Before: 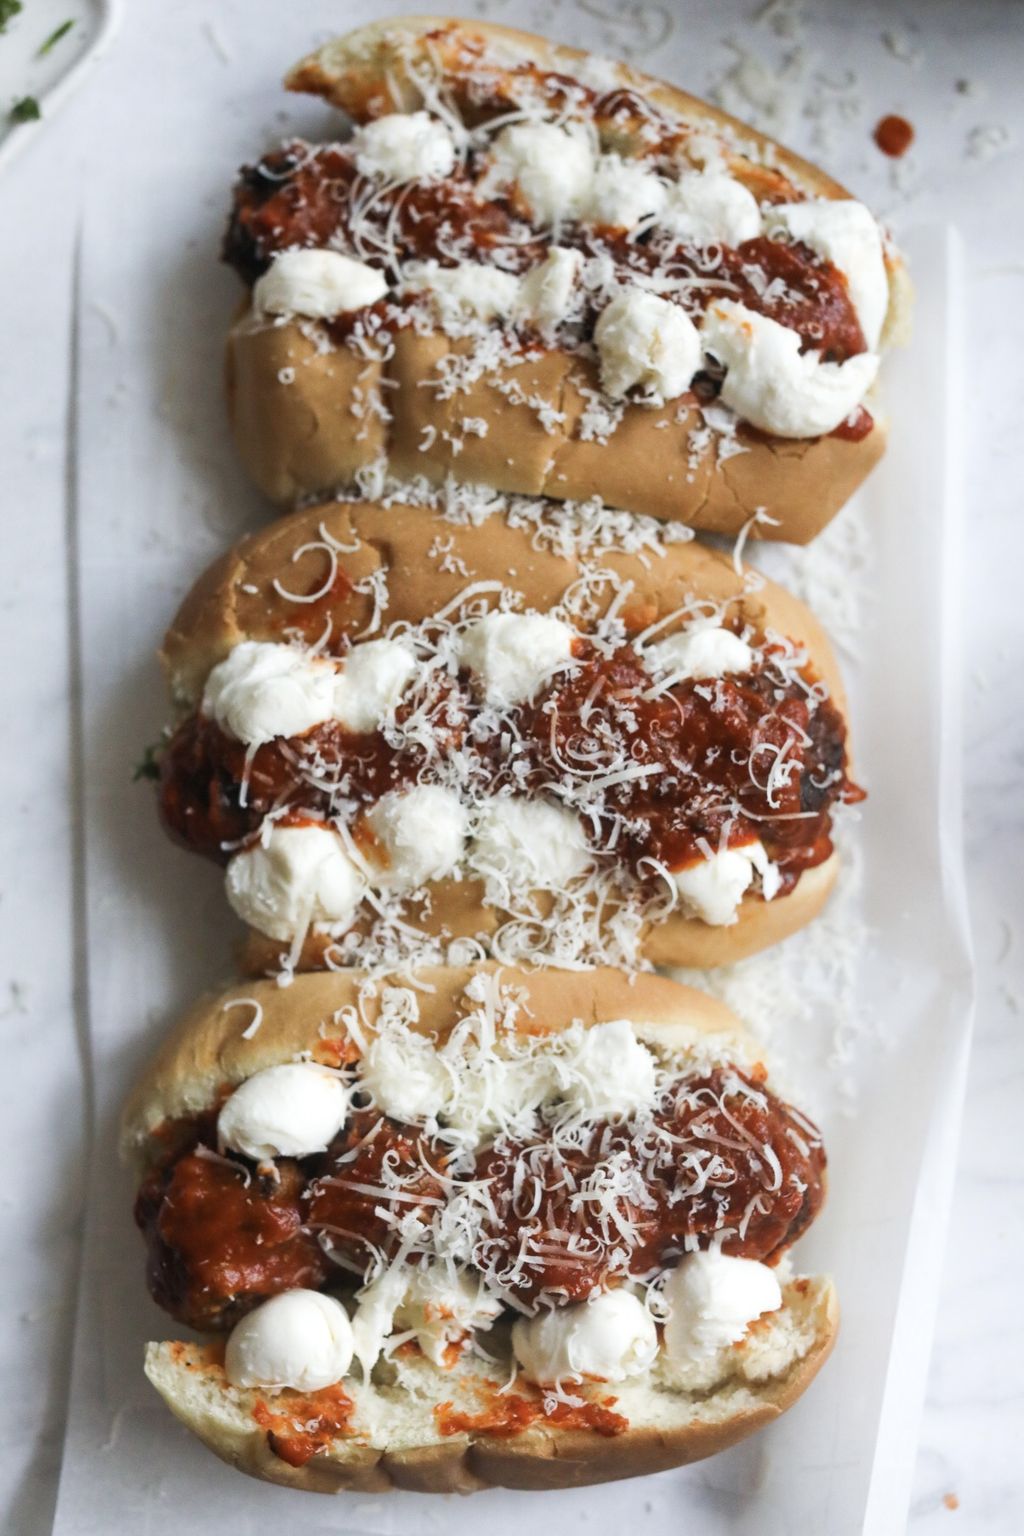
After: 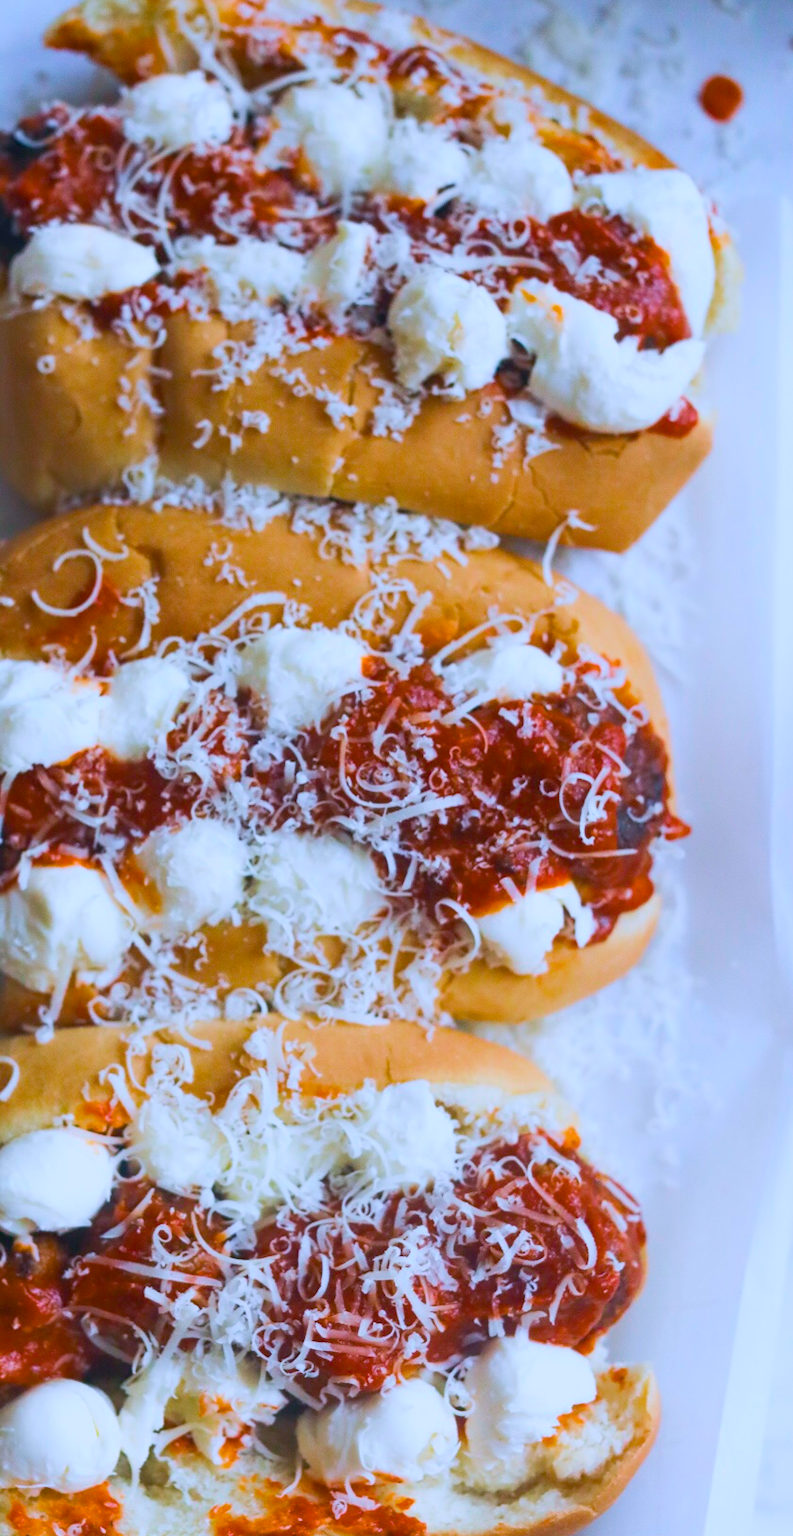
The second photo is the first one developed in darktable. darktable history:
color calibration: illuminant custom, x 0.373, y 0.389, temperature 4226.75 K
crop and rotate: left 23.929%, top 3.115%, right 6.3%, bottom 6.842%
color balance rgb: power › chroma 0.996%, power › hue 254.11°, linear chroma grading › global chroma 24.571%, perceptual saturation grading › global saturation 25.073%, perceptual brilliance grading › highlights 9.595%, perceptual brilliance grading › shadows -4.649%, global vibrance 23.788%, contrast -25.521%
color correction: highlights a* -4.72, highlights b* 5.06, saturation 0.946
velvia: strength 15.59%
